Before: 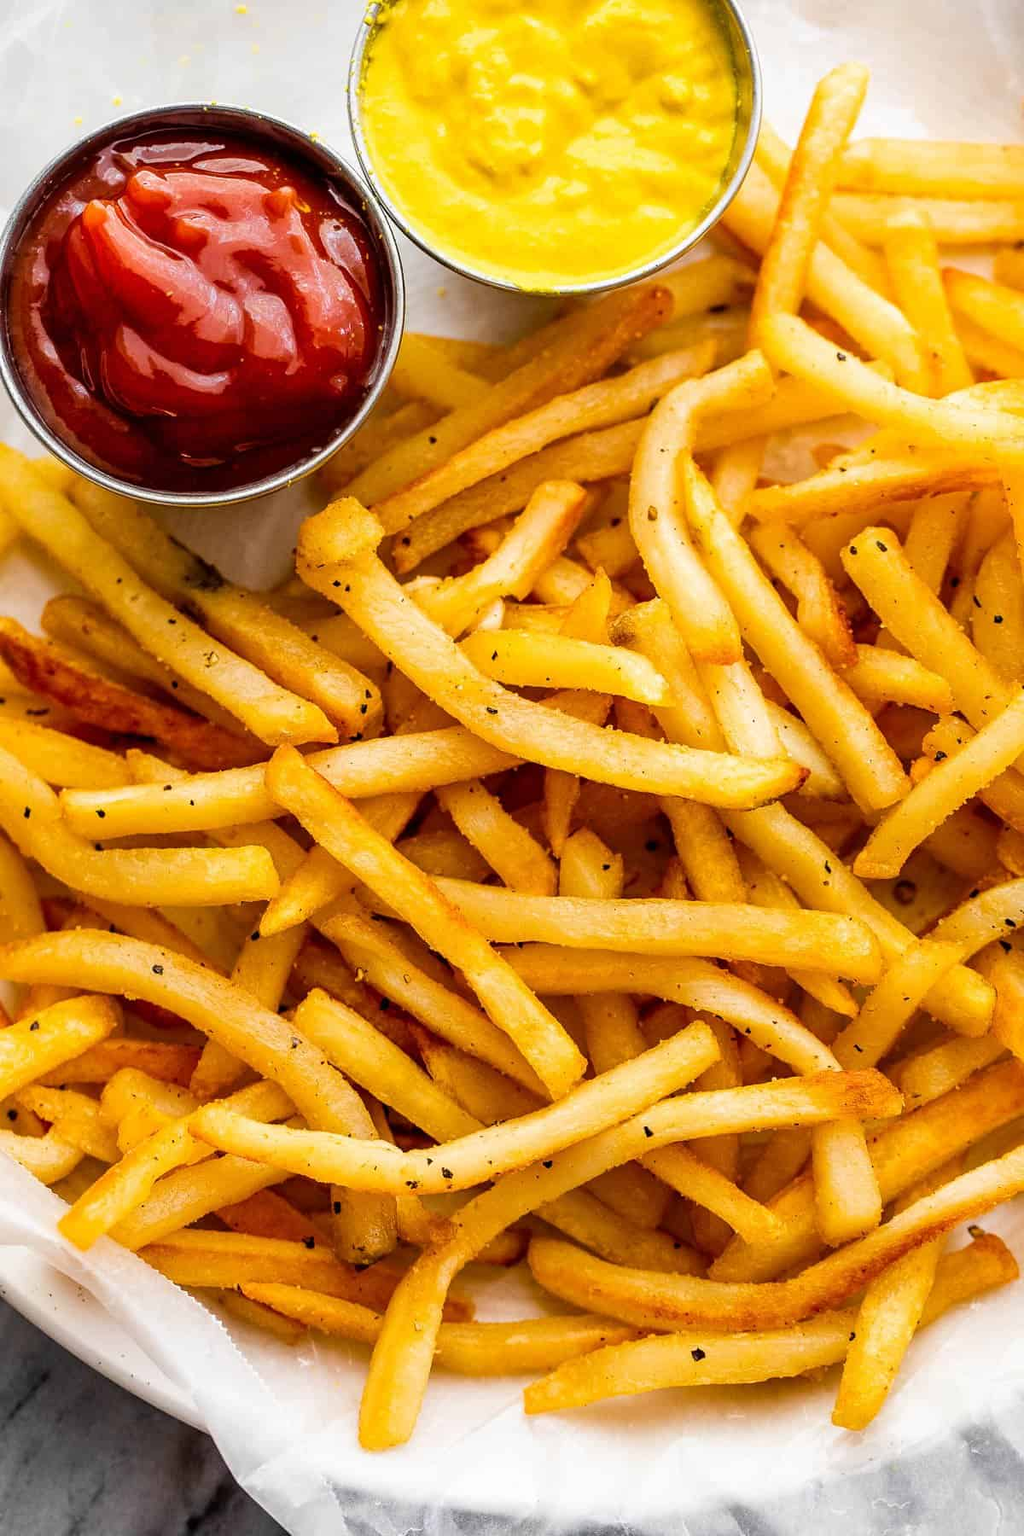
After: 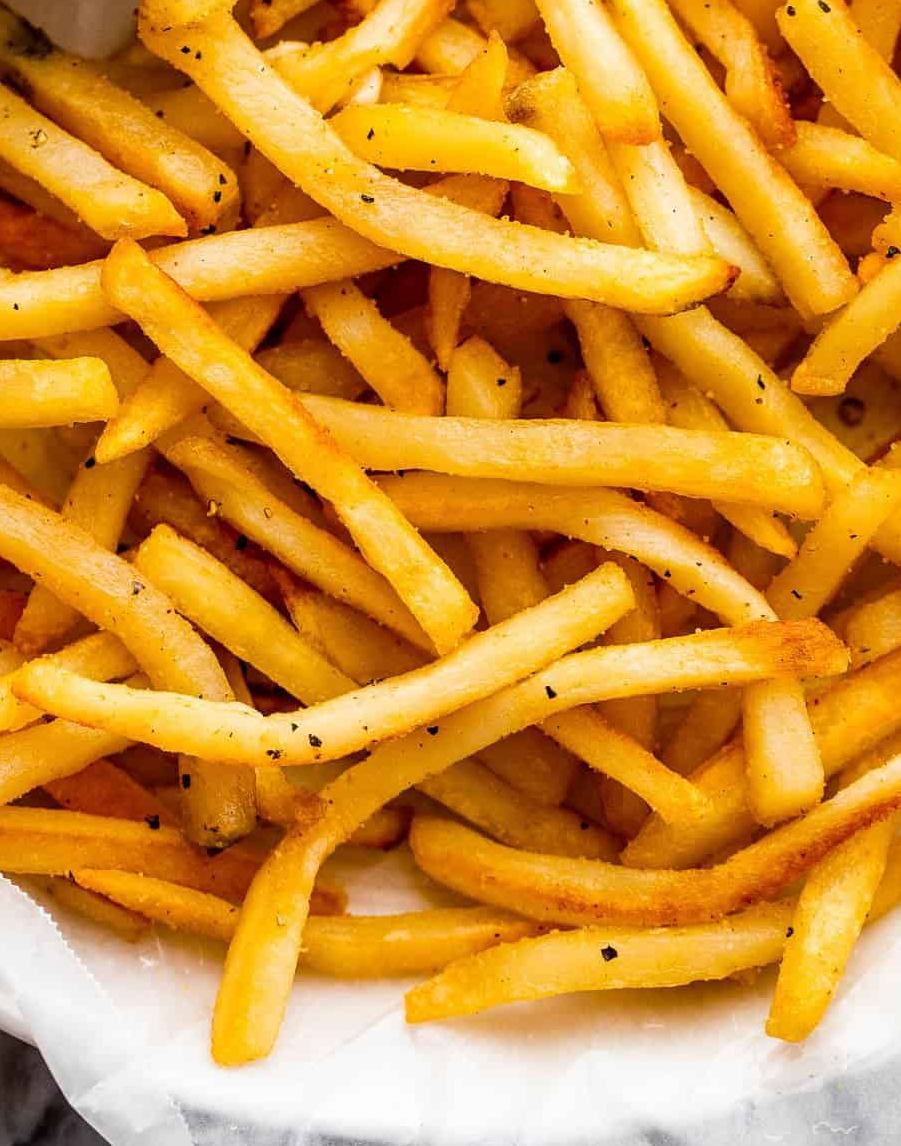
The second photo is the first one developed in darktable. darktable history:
crop and rotate: left 17.468%, top 35.271%, right 7.393%, bottom 1.009%
